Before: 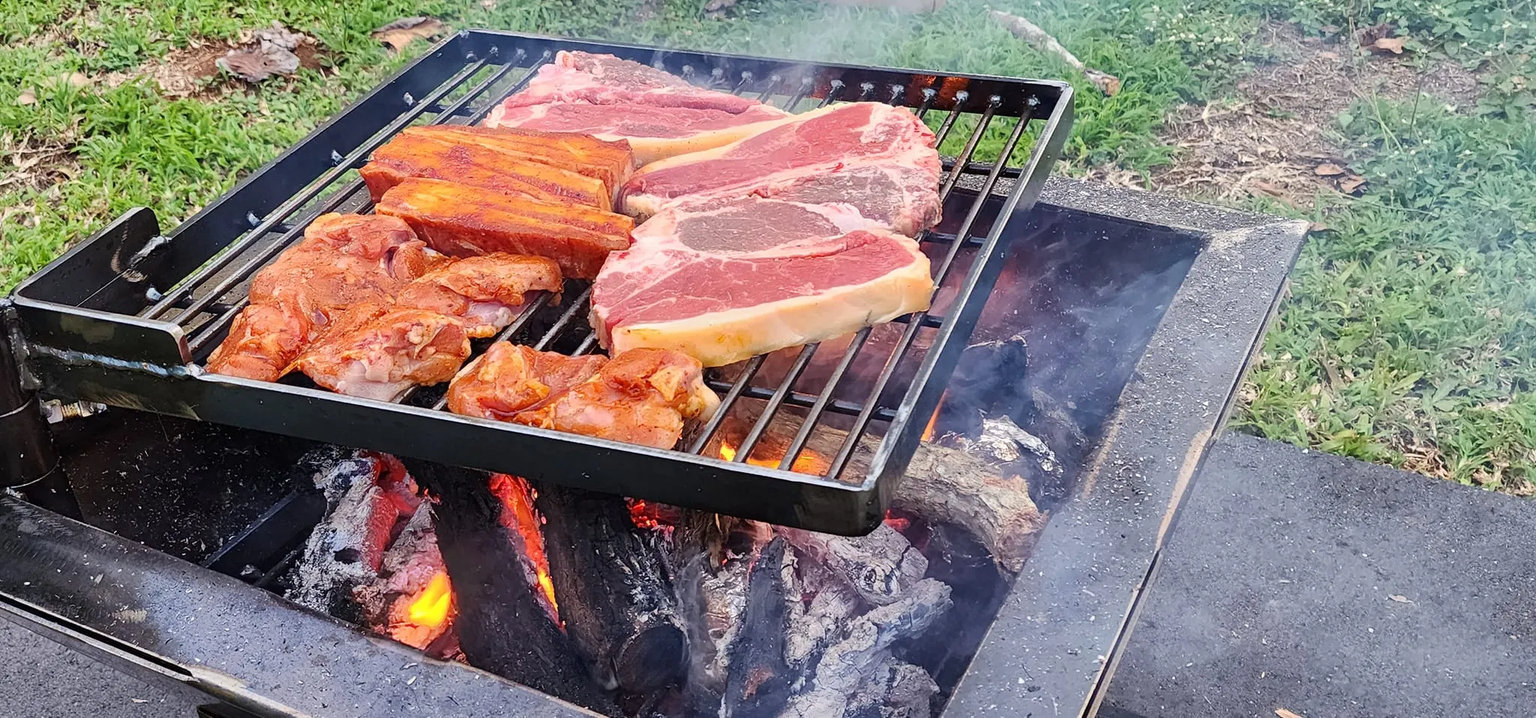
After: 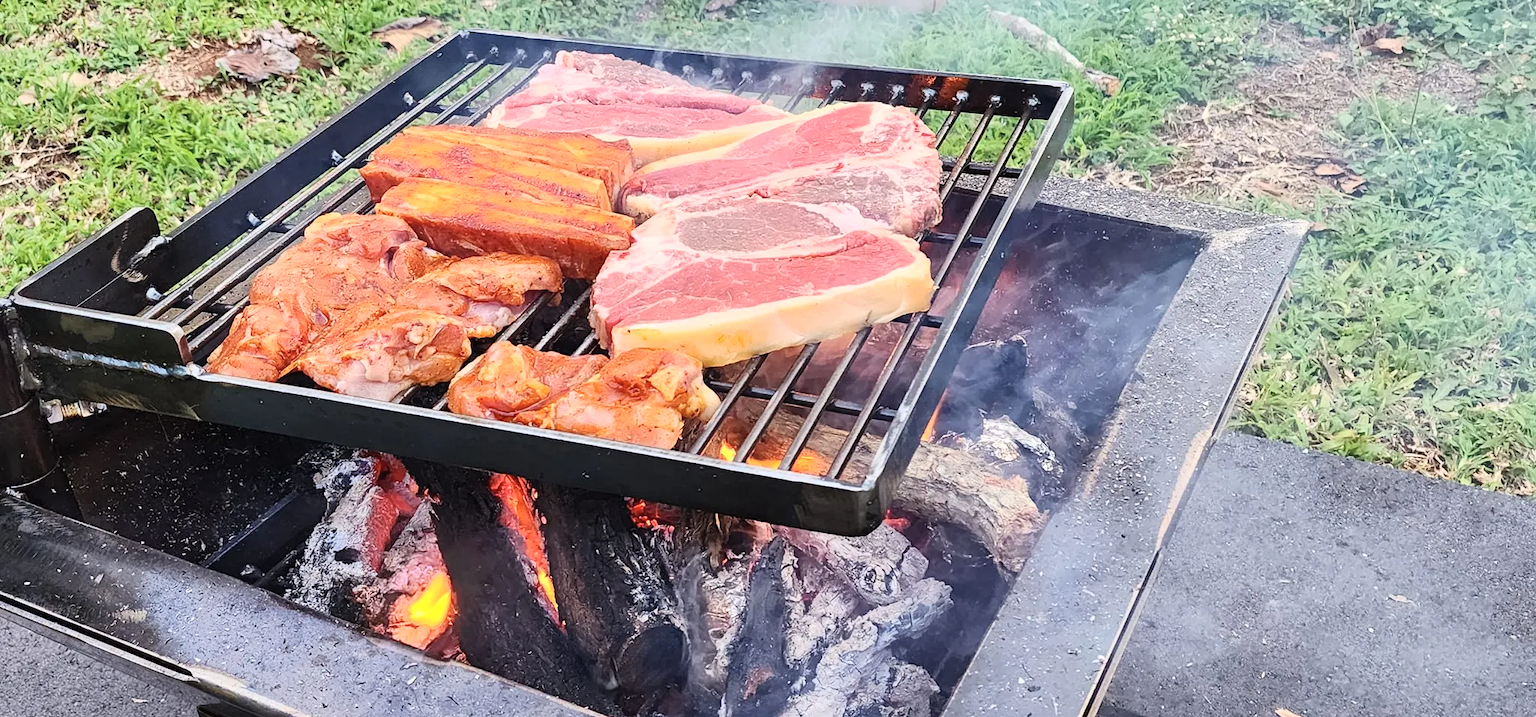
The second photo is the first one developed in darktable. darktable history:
color correction: saturation 0.8
contrast brightness saturation: contrast 0.2, brightness 0.16, saturation 0.22
